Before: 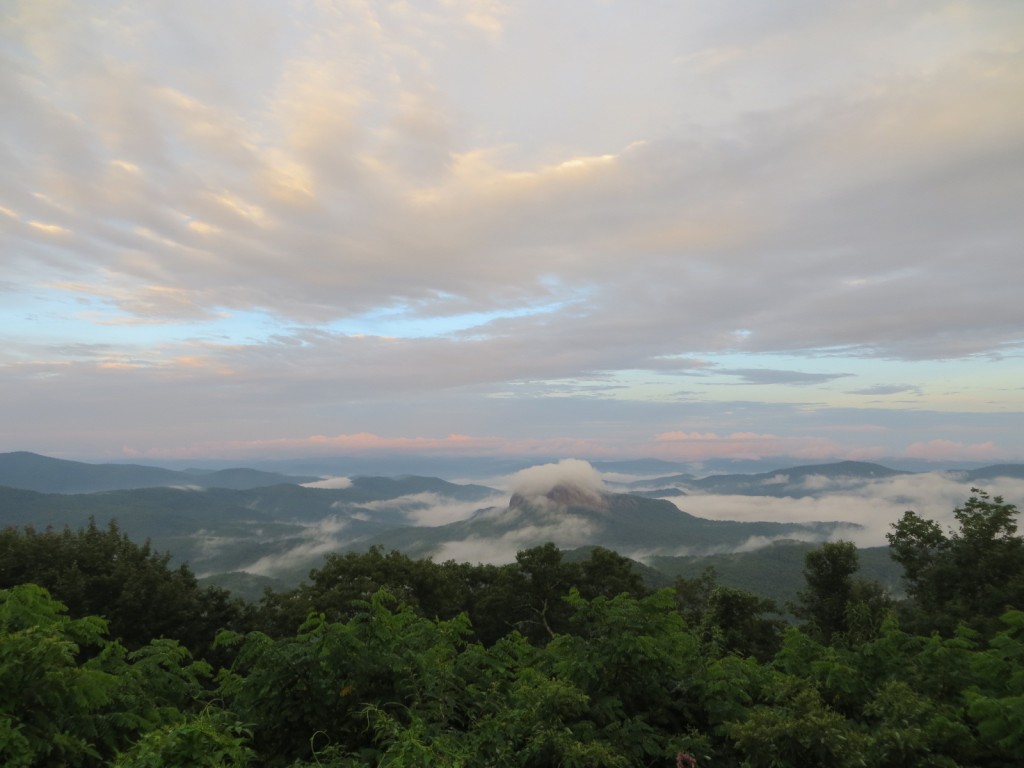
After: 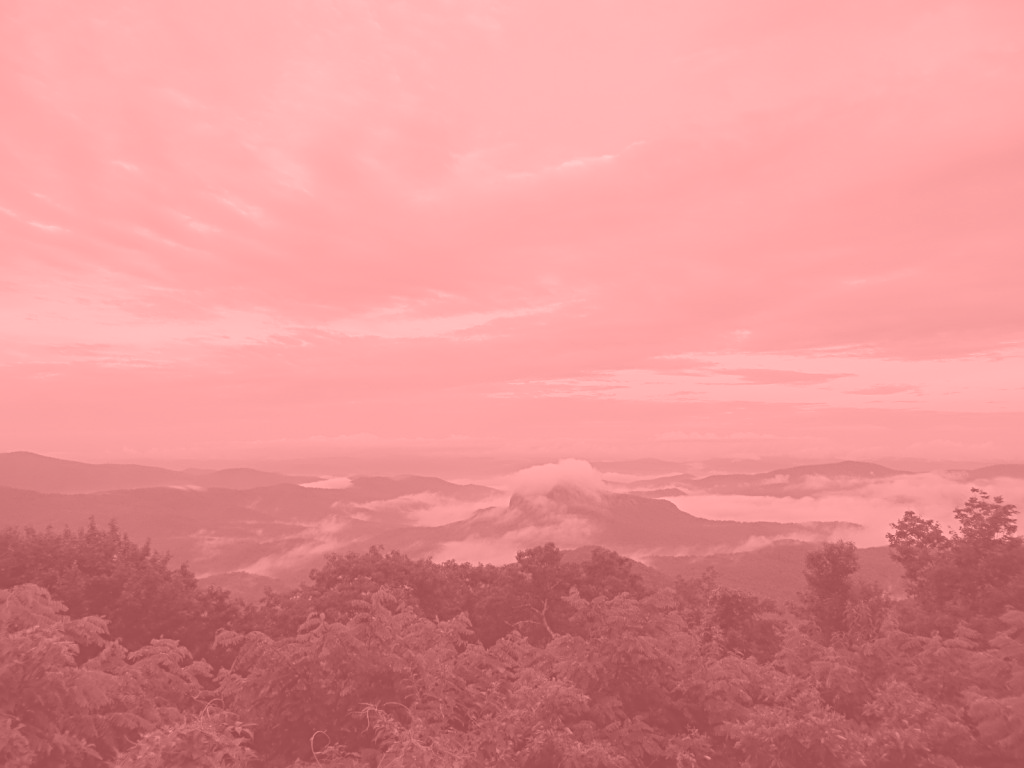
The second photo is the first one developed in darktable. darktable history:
colorize: saturation 51%, source mix 50.67%, lightness 50.67%
sharpen: radius 2.767
shadows and highlights: shadows 4.1, highlights -17.6, soften with gaussian
